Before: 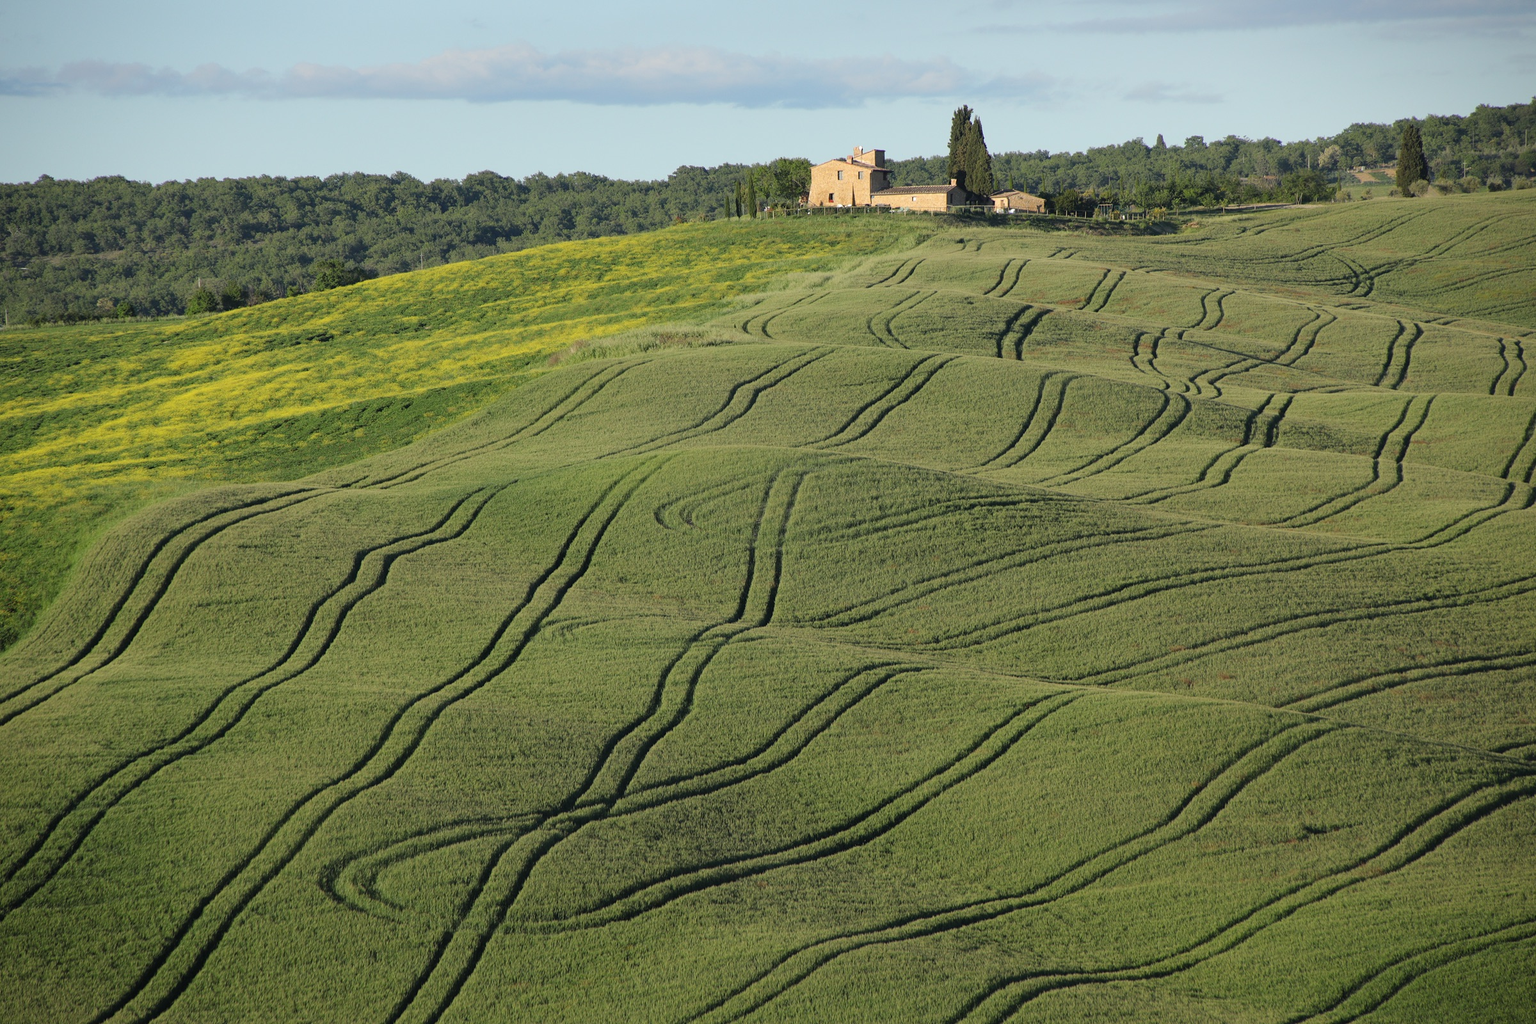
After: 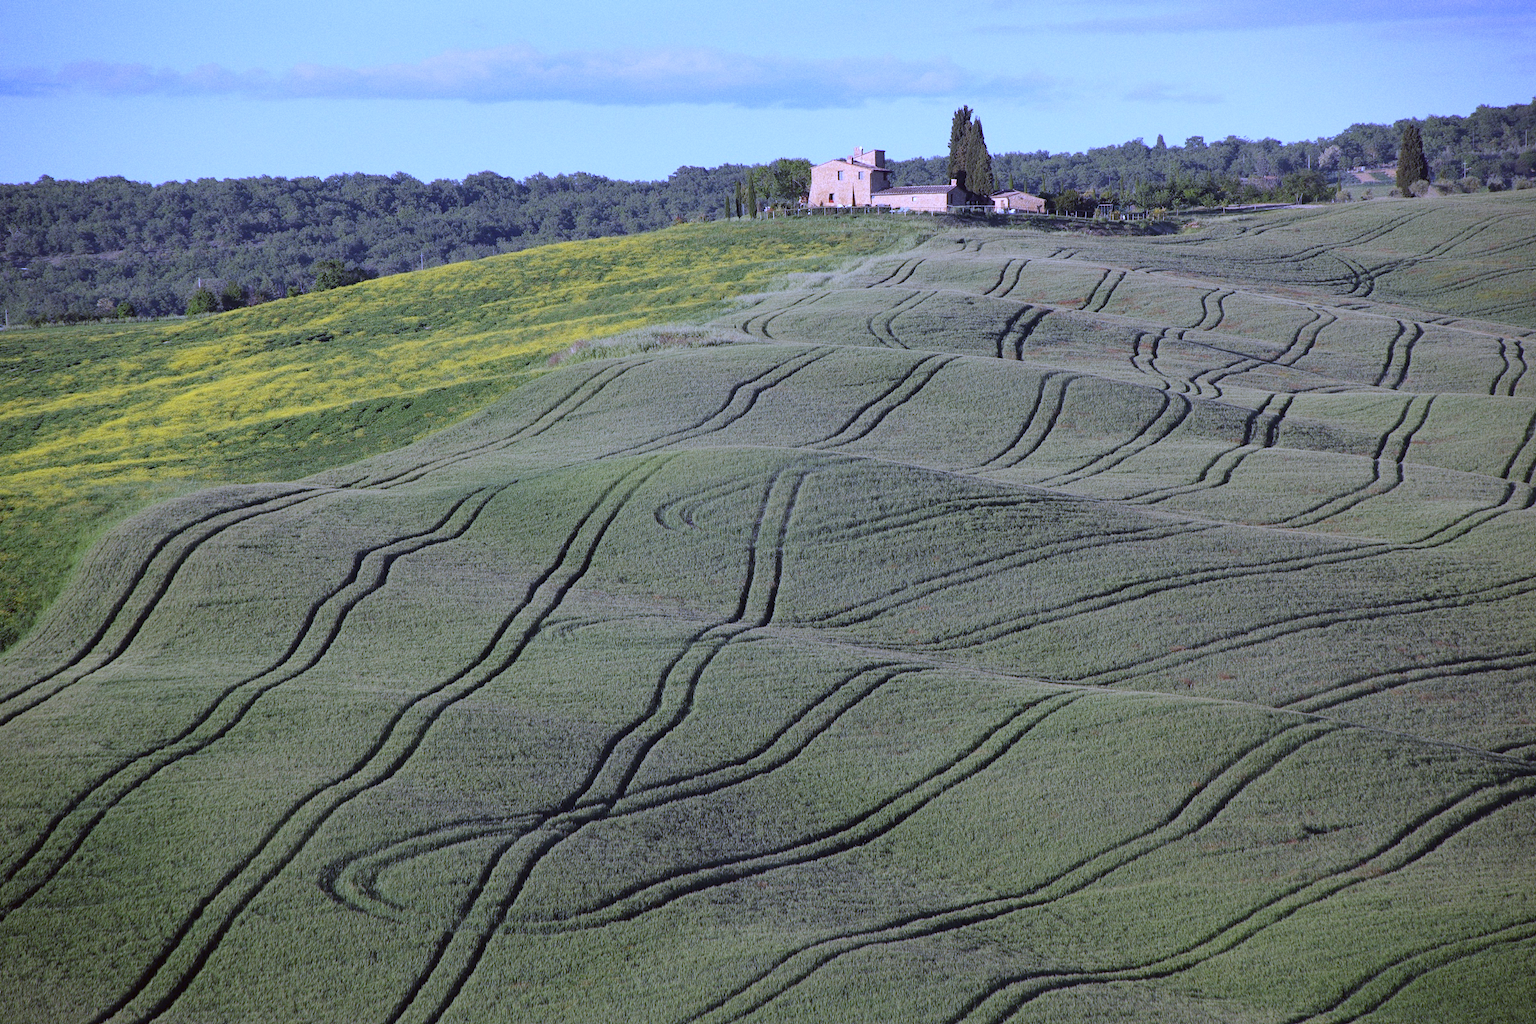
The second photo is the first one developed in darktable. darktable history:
grain: coarseness 7.08 ISO, strength 21.67%, mid-tones bias 59.58%
color correction: highlights a* -3.28, highlights b* -6.24, shadows a* 3.1, shadows b* 5.19
exposure: black level correction 0.001, compensate highlight preservation false
white balance: red 0.98, blue 1.61
